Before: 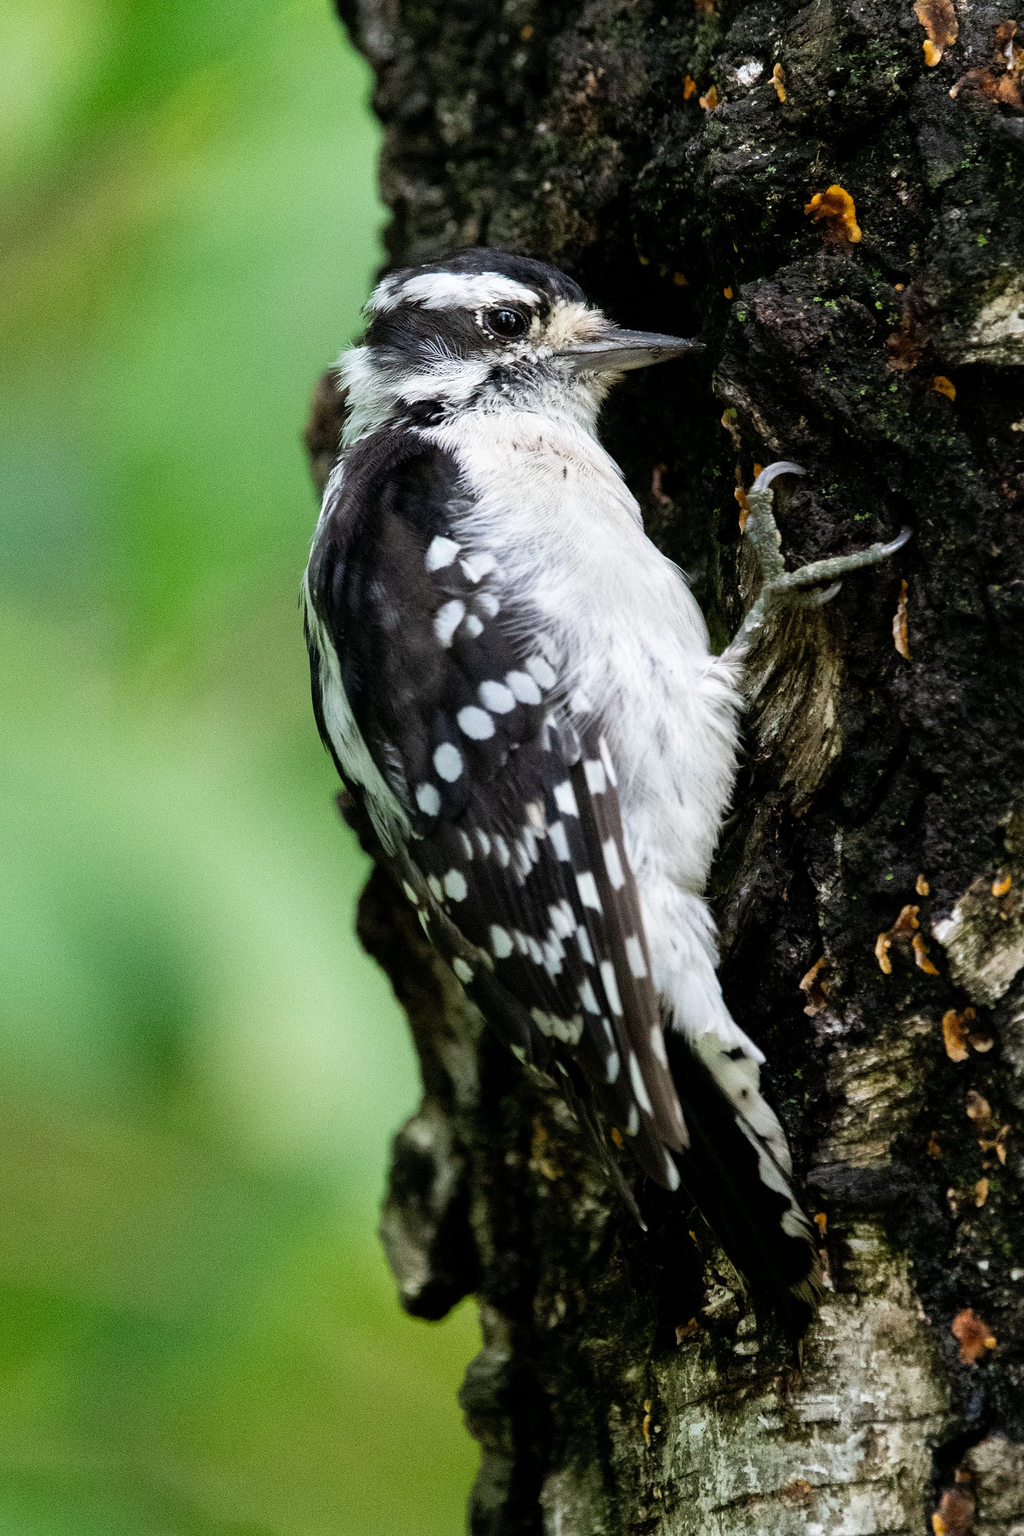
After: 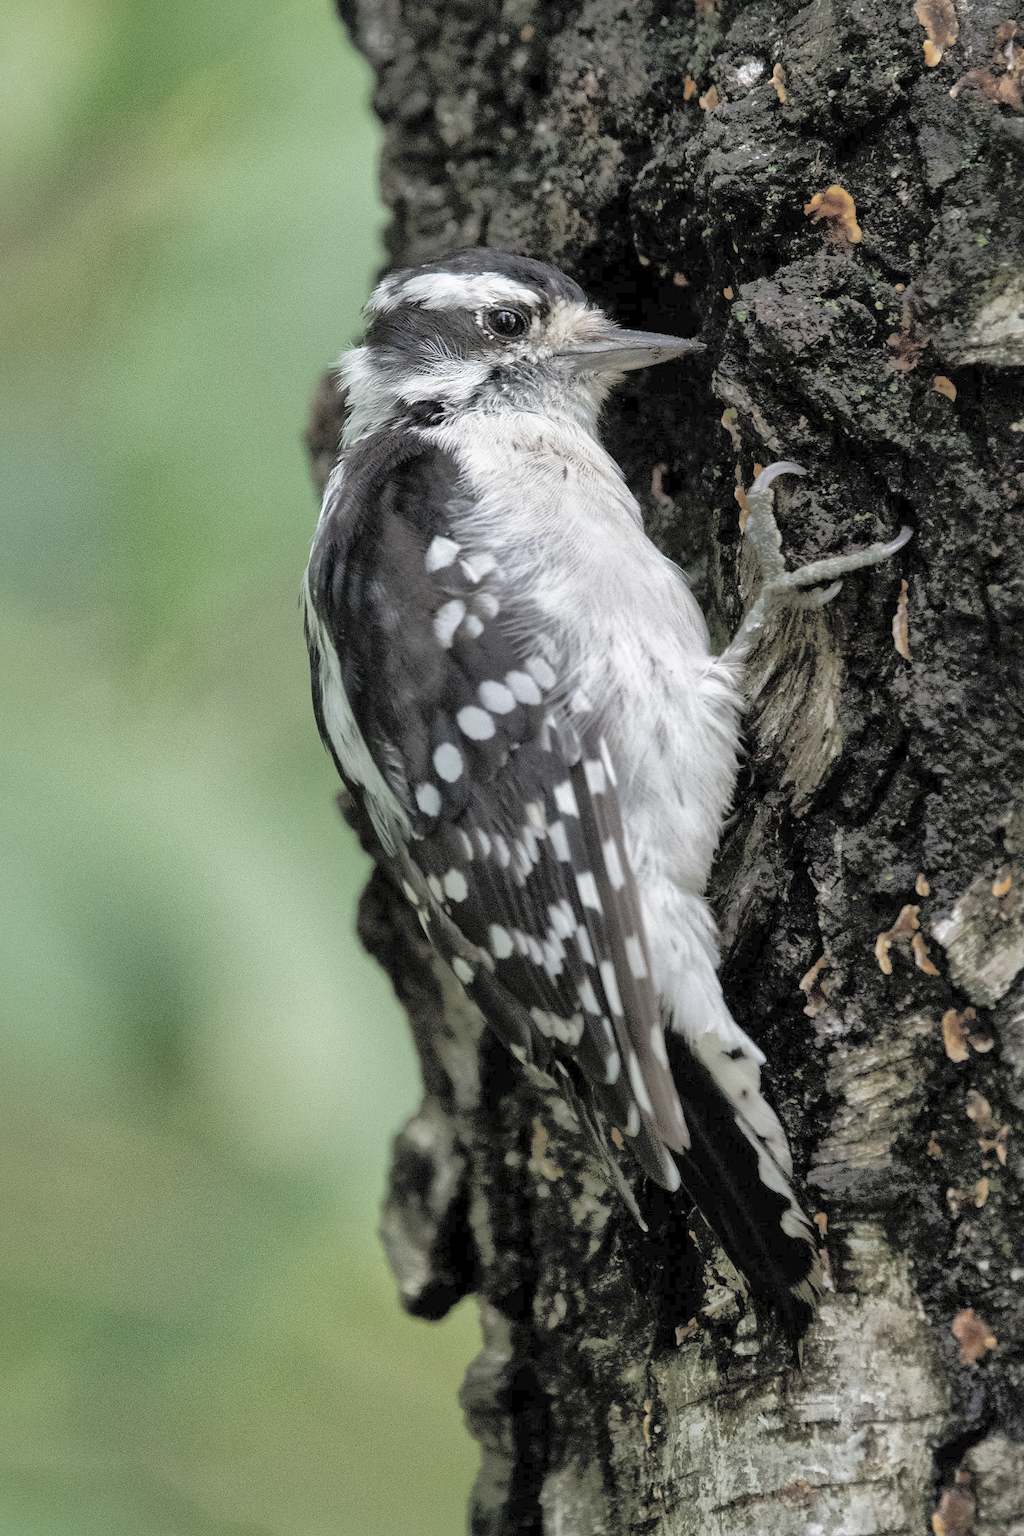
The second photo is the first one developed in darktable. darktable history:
shadows and highlights: shadows 59.67, highlights -59.81
contrast brightness saturation: brightness 0.182, saturation -0.509
